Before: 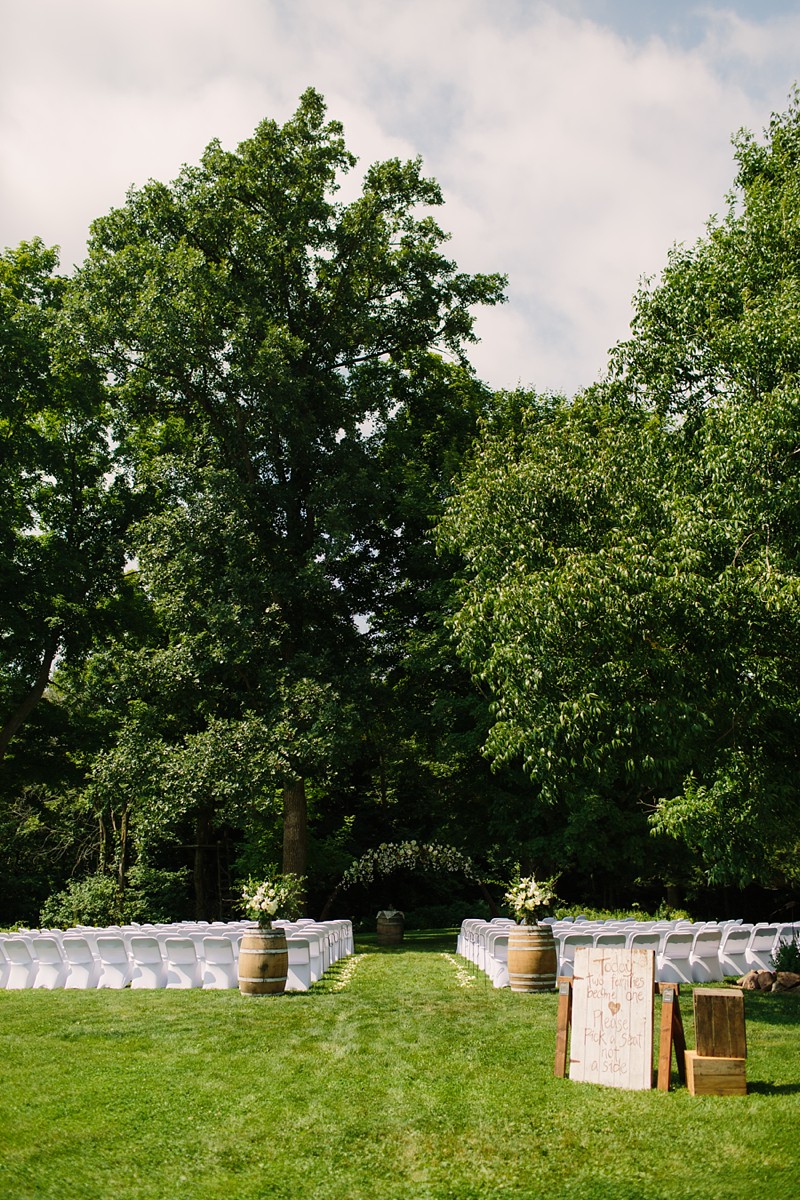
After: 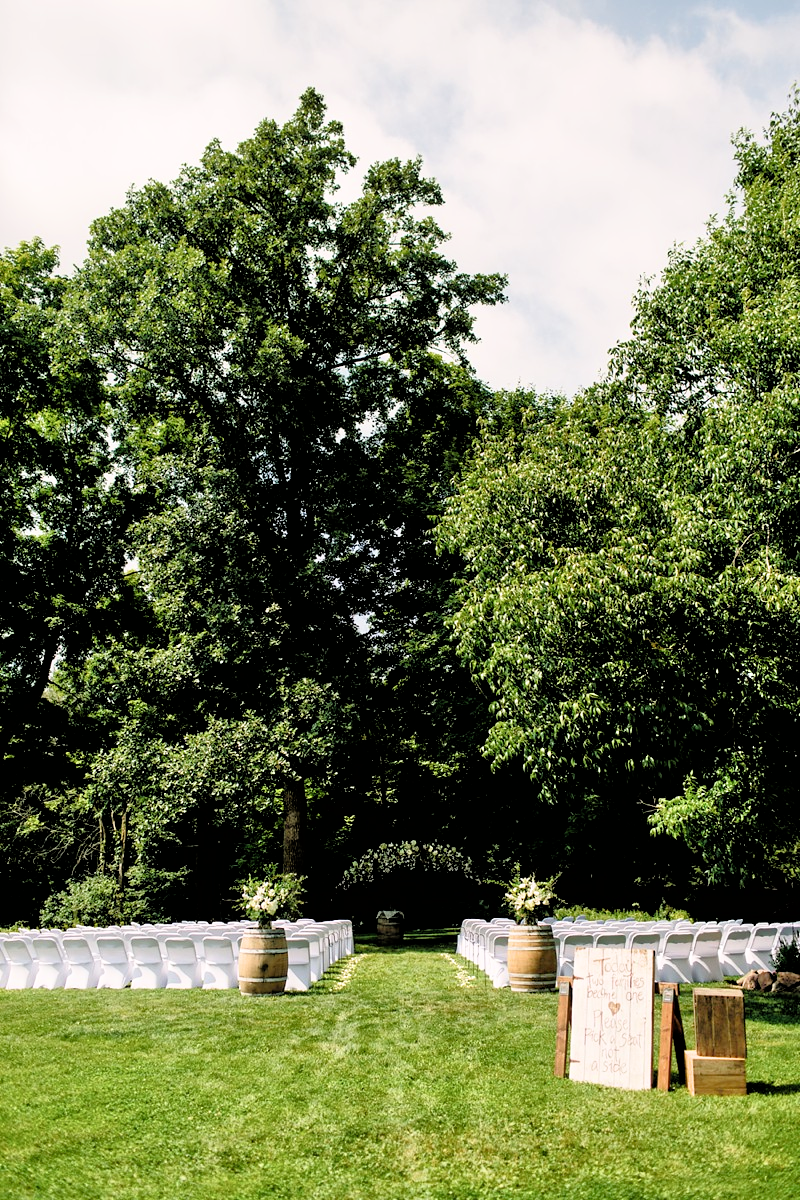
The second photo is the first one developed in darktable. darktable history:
filmic rgb: black relative exposure -3.67 EV, white relative exposure 2.44 EV, hardness 3.28
tone equalizer: -7 EV 0.149 EV, -6 EV 0.634 EV, -5 EV 1.18 EV, -4 EV 1.37 EV, -3 EV 1.16 EV, -2 EV 0.6 EV, -1 EV 0.16 EV
color correction: highlights a* 0.011, highlights b* -0.734
